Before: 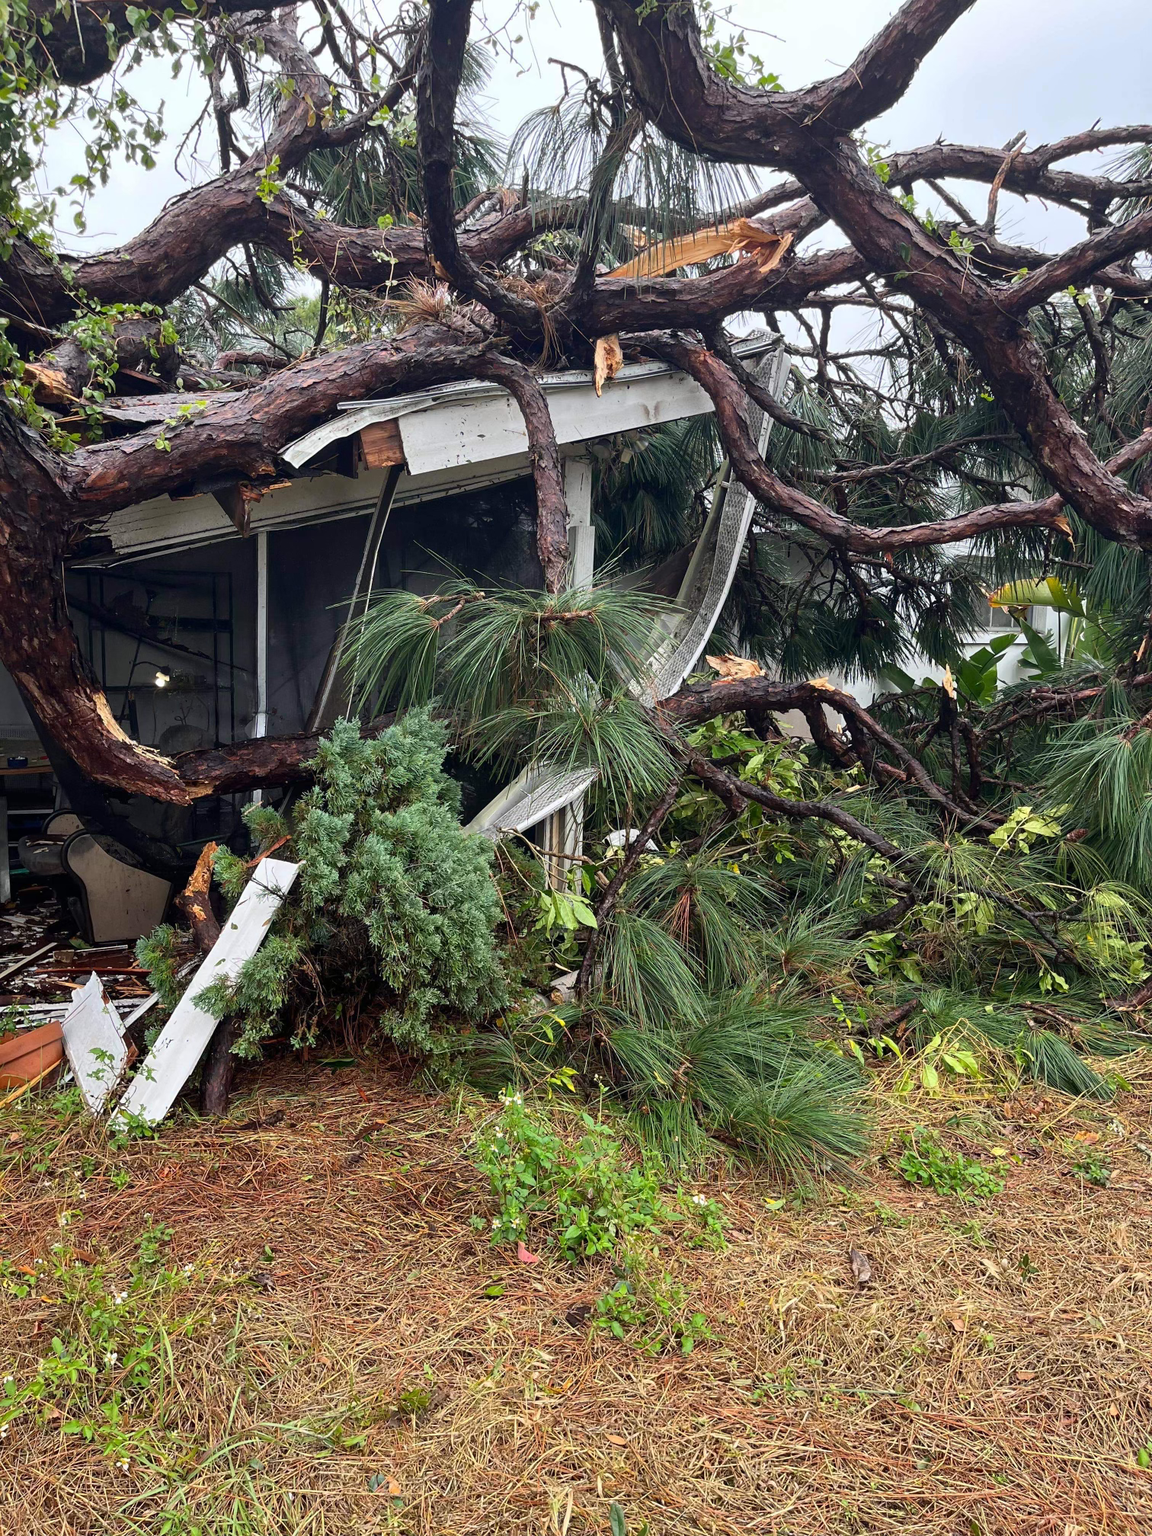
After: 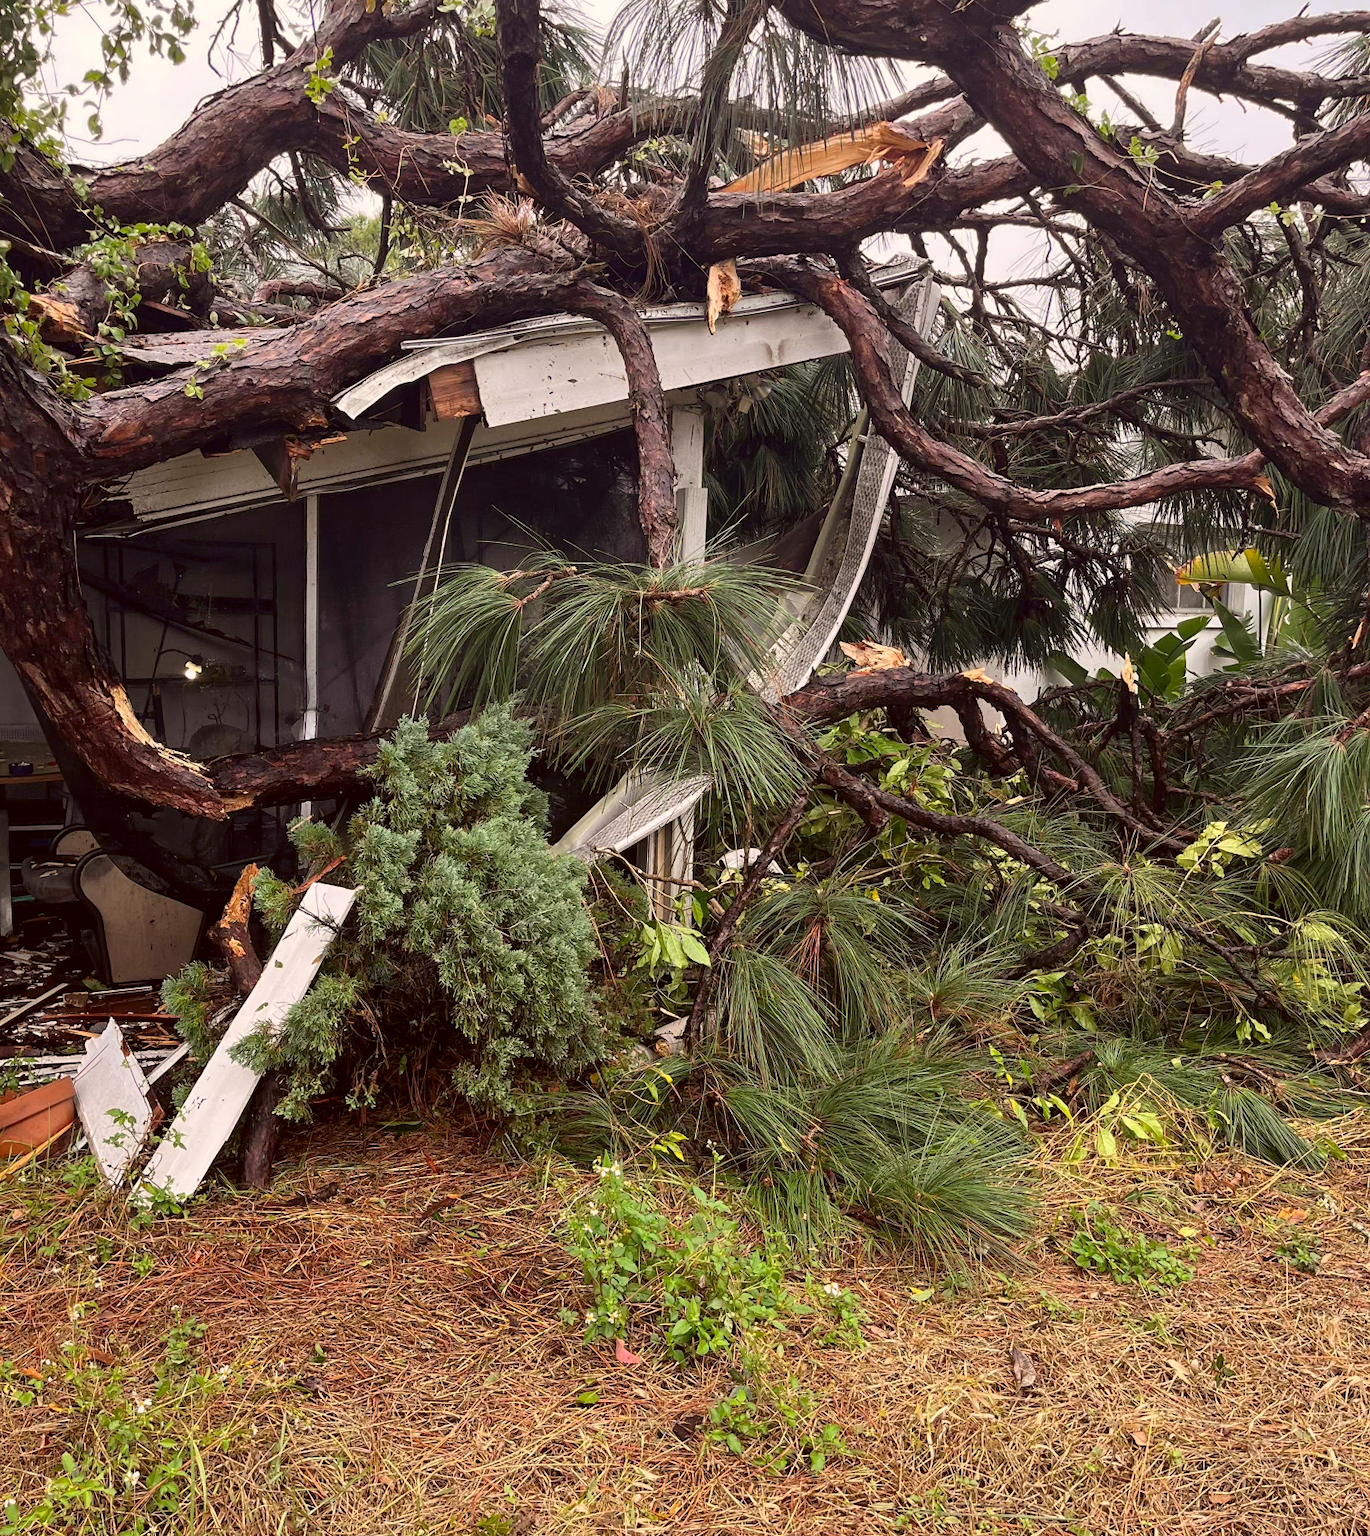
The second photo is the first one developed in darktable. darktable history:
crop: top 7.583%, bottom 8.328%
color correction: highlights a* 6.4, highlights b* 8.2, shadows a* 6.7, shadows b* 7.17, saturation 0.916
